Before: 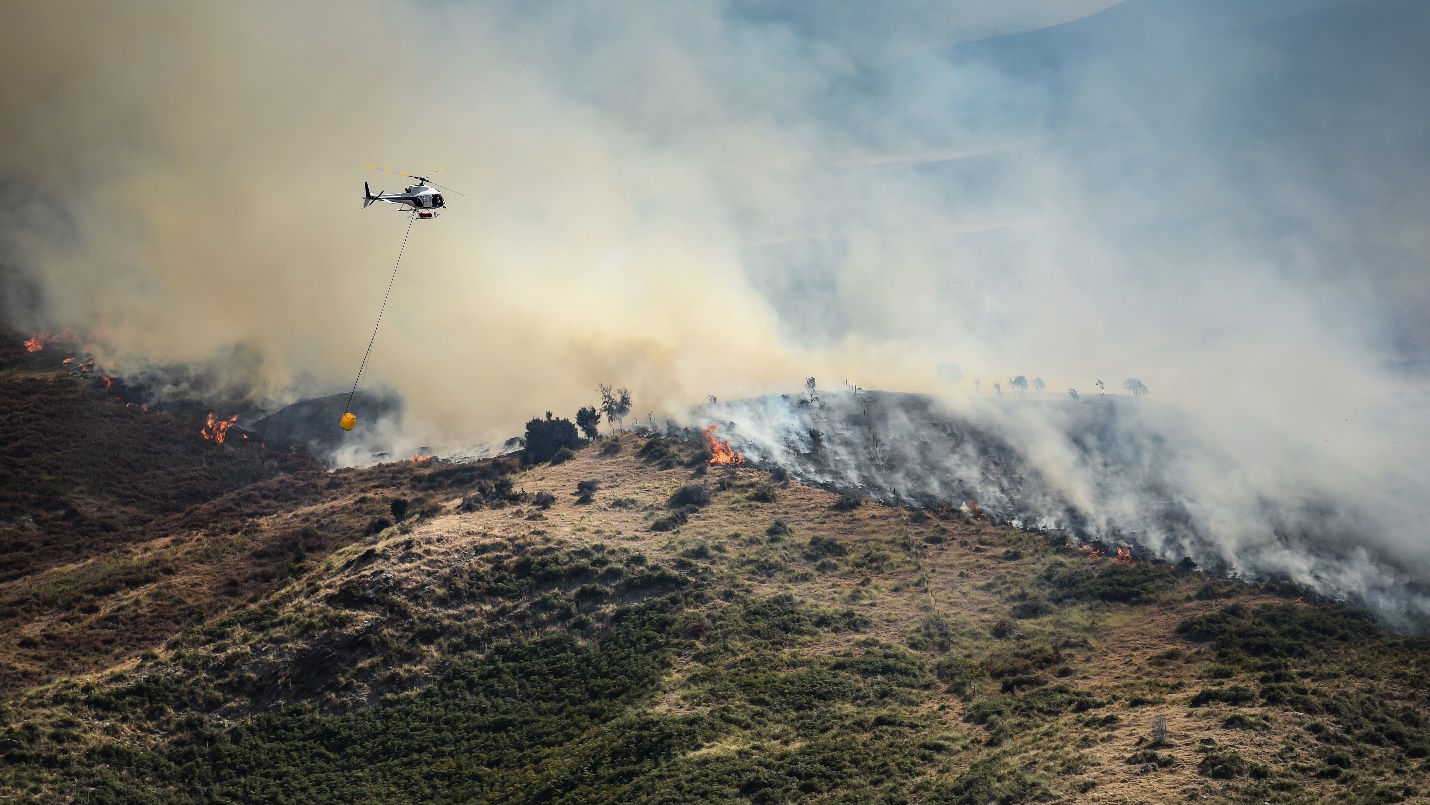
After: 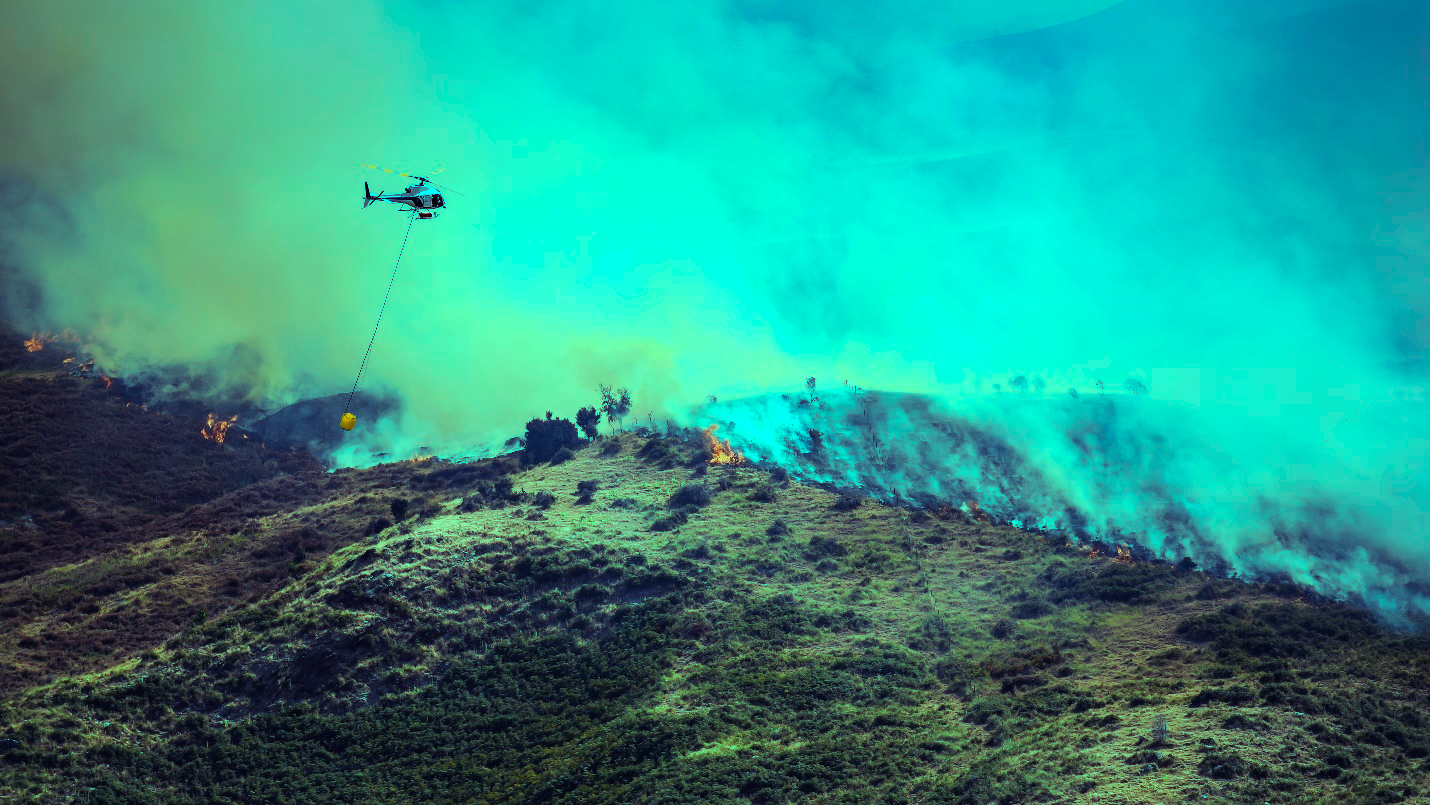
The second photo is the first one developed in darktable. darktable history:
color balance rgb: shadows lift › luminance -28.904%, shadows lift › chroma 14.832%, shadows lift › hue 271.26°, highlights gain › luminance 20.053%, highlights gain › chroma 13.134%, highlights gain › hue 176.13°, linear chroma grading › global chroma 14.496%, perceptual saturation grading › global saturation 19.954%
